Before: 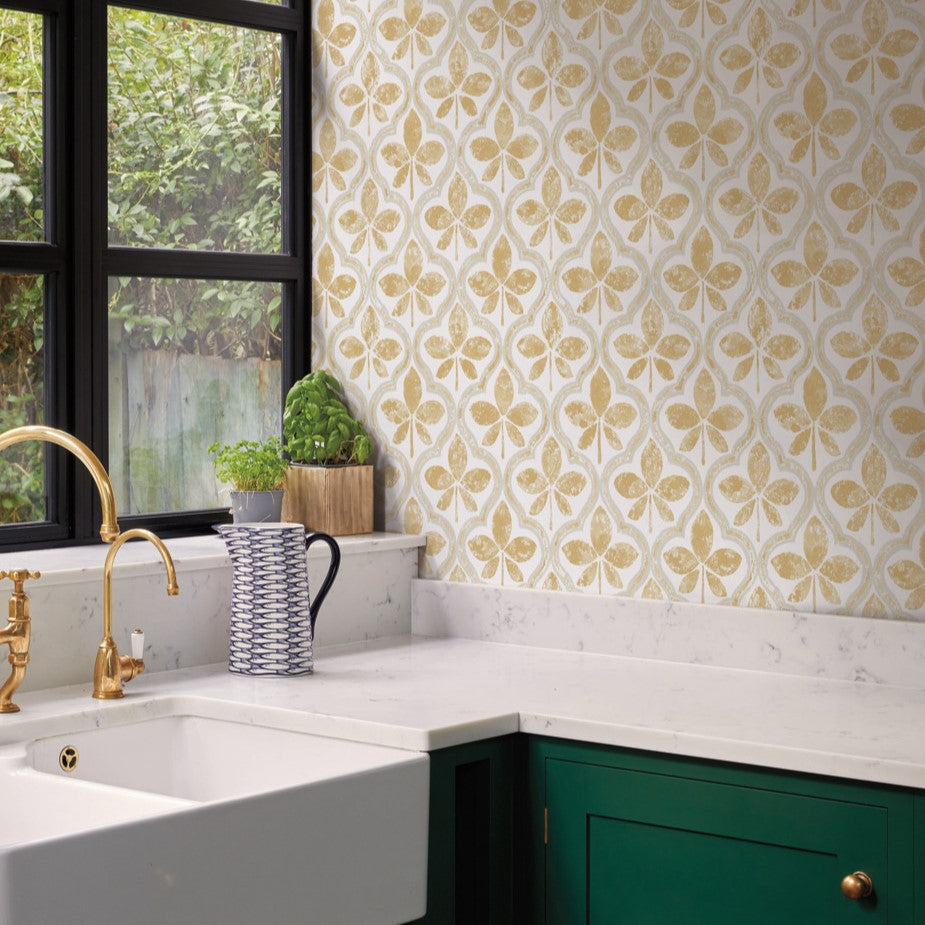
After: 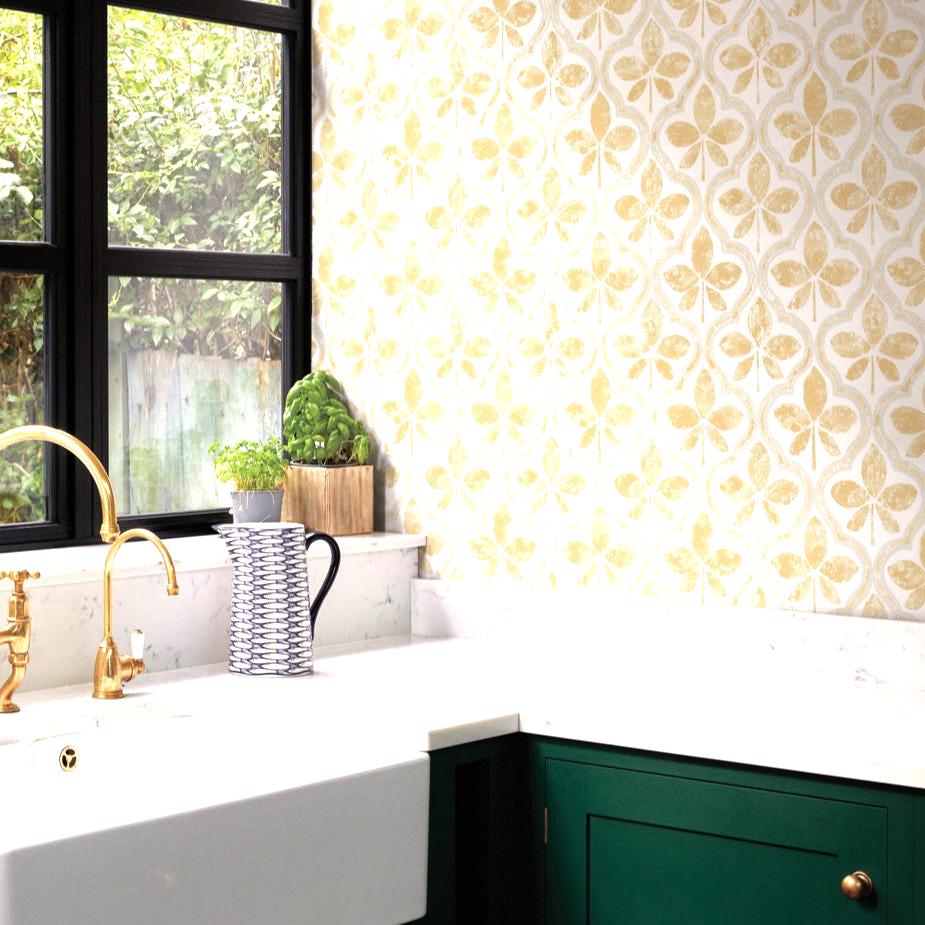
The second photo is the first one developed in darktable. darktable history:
tone equalizer: -8 EV -1.05 EV, -7 EV -0.996 EV, -6 EV -0.836 EV, -5 EV -0.616 EV, -3 EV 0.585 EV, -2 EV 0.845 EV, -1 EV 0.994 EV, +0 EV 1.08 EV
